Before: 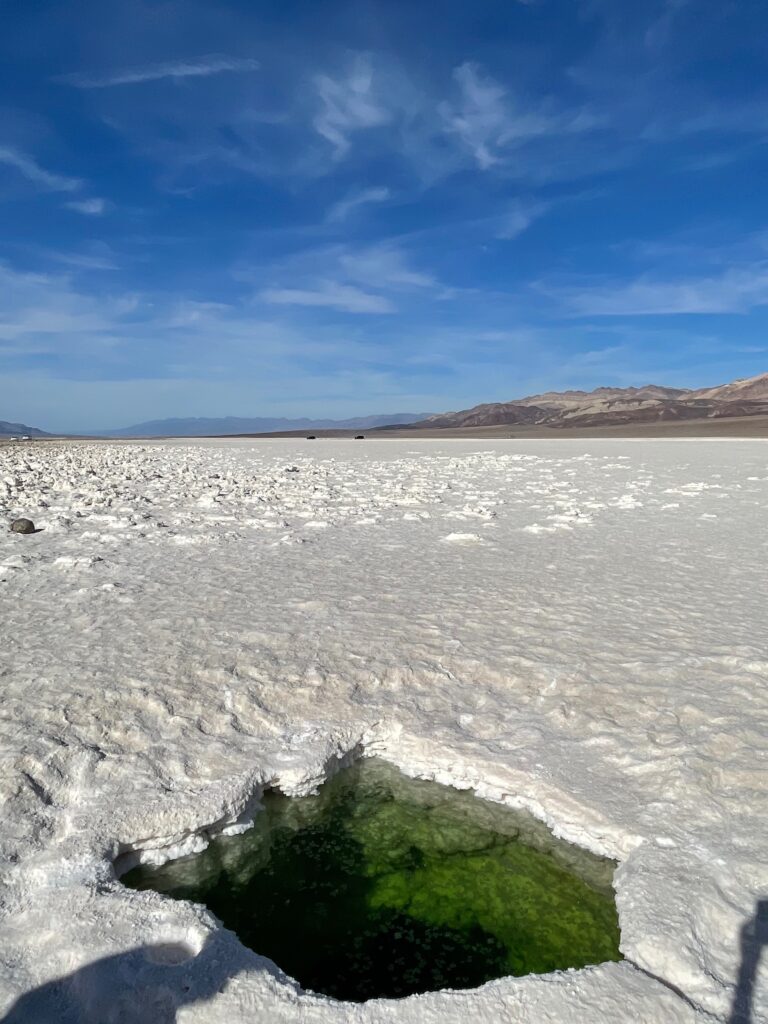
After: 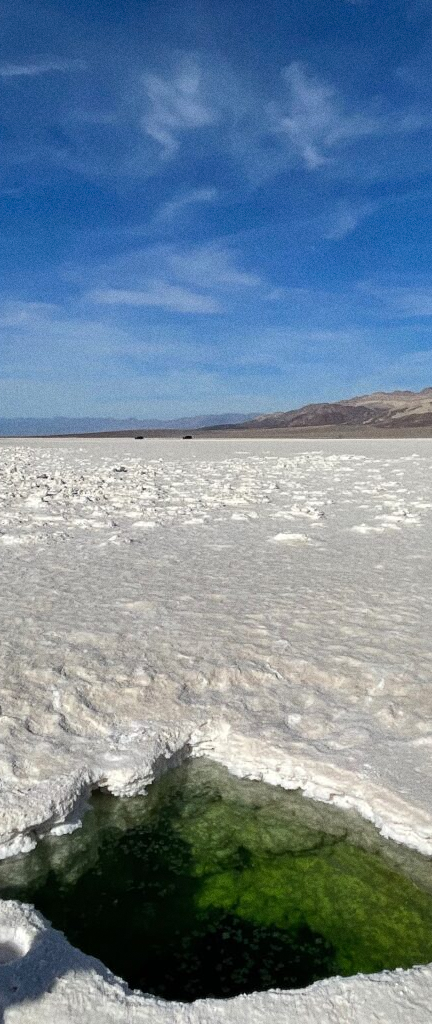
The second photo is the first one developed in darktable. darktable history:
crop and rotate: left 22.516%, right 21.234%
grain: coarseness 0.09 ISO
